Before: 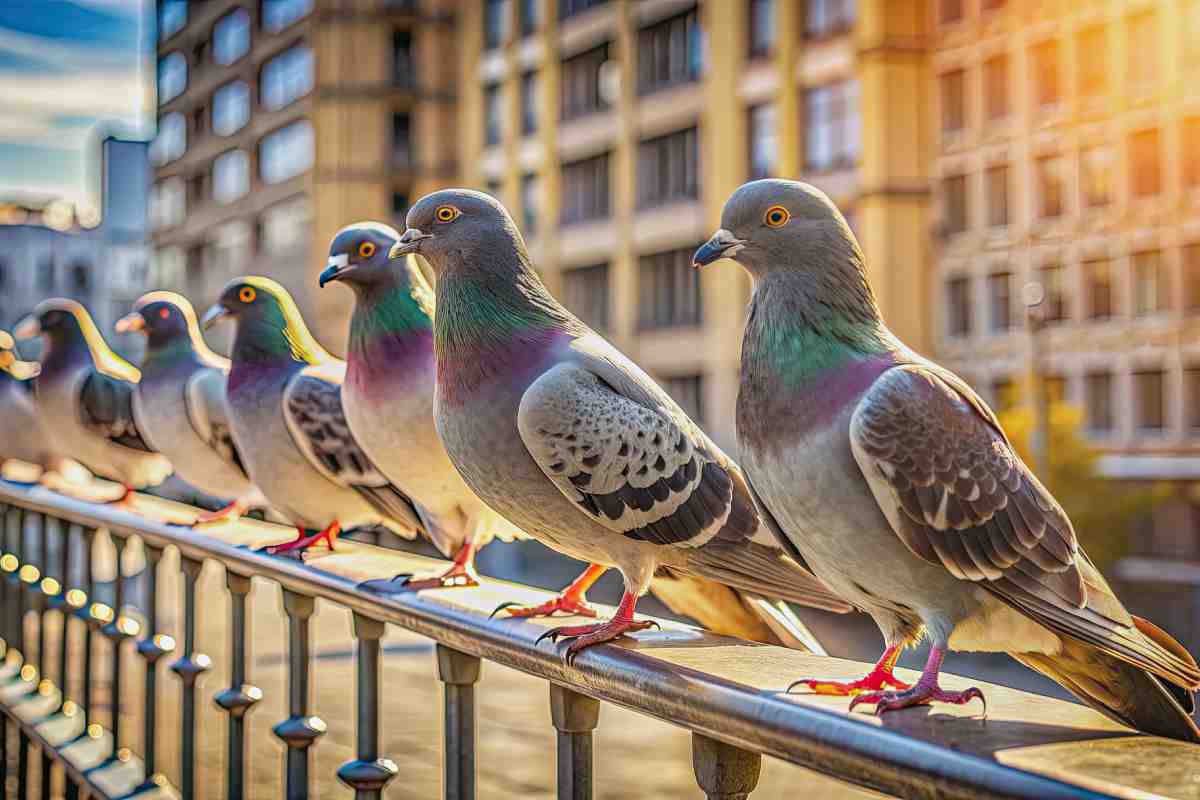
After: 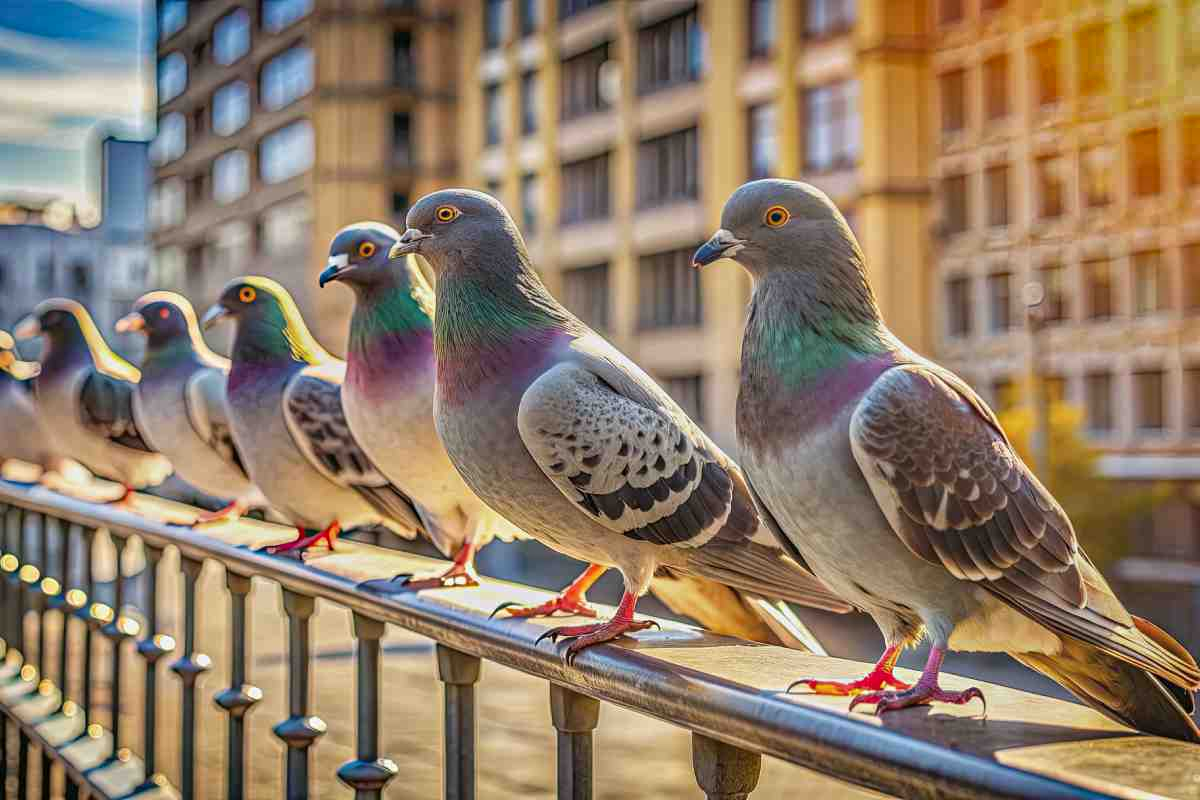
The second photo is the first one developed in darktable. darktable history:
shadows and highlights: shadows 18.97, highlights -83.89, soften with gaussian
